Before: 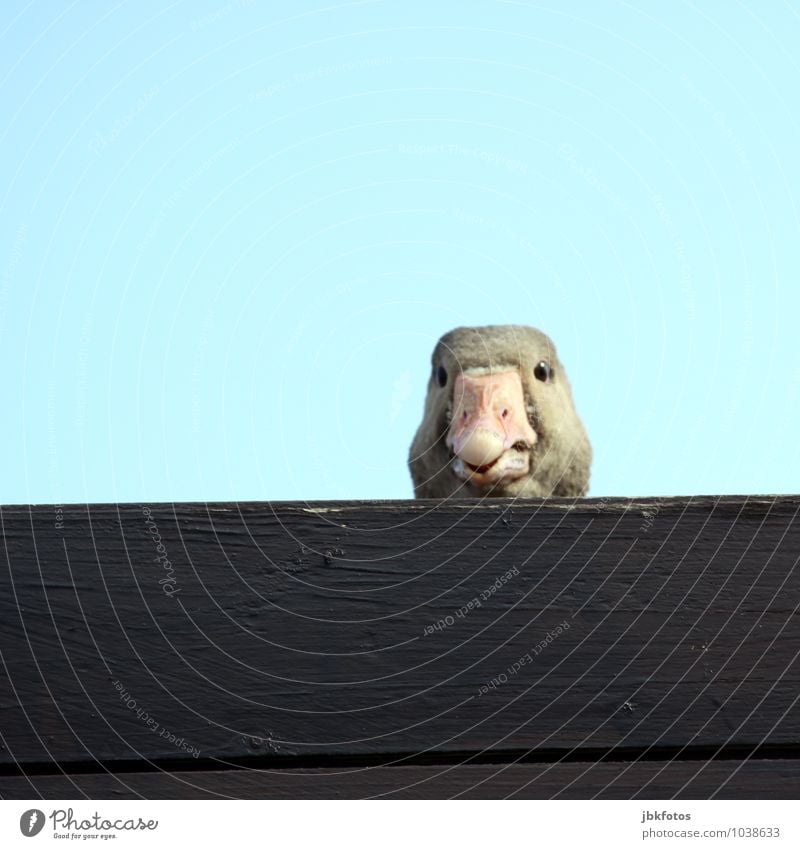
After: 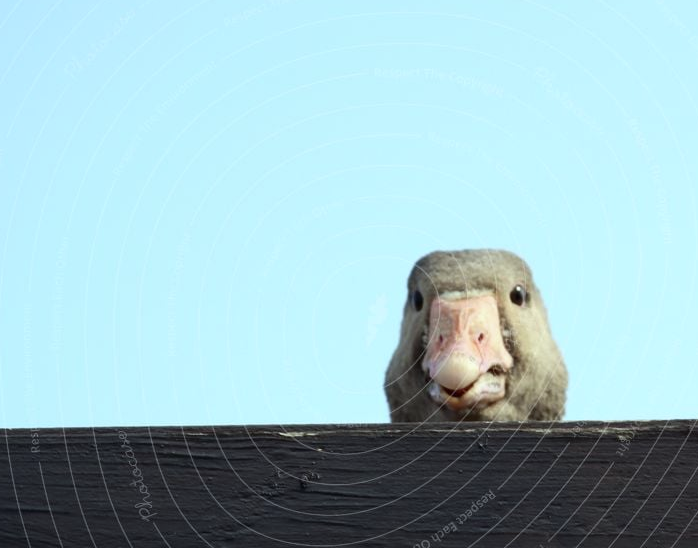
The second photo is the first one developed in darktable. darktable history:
exposure: exposure -0.05 EV
crop: left 3.015%, top 8.969%, right 9.647%, bottom 26.457%
white balance: red 0.982, blue 1.018
